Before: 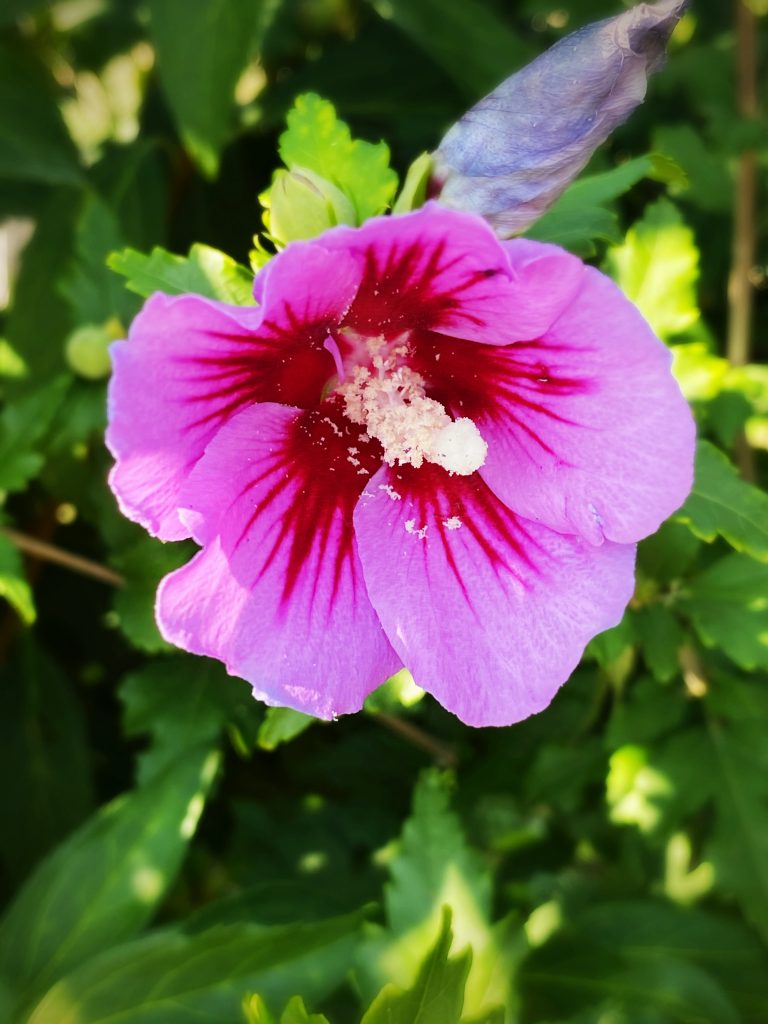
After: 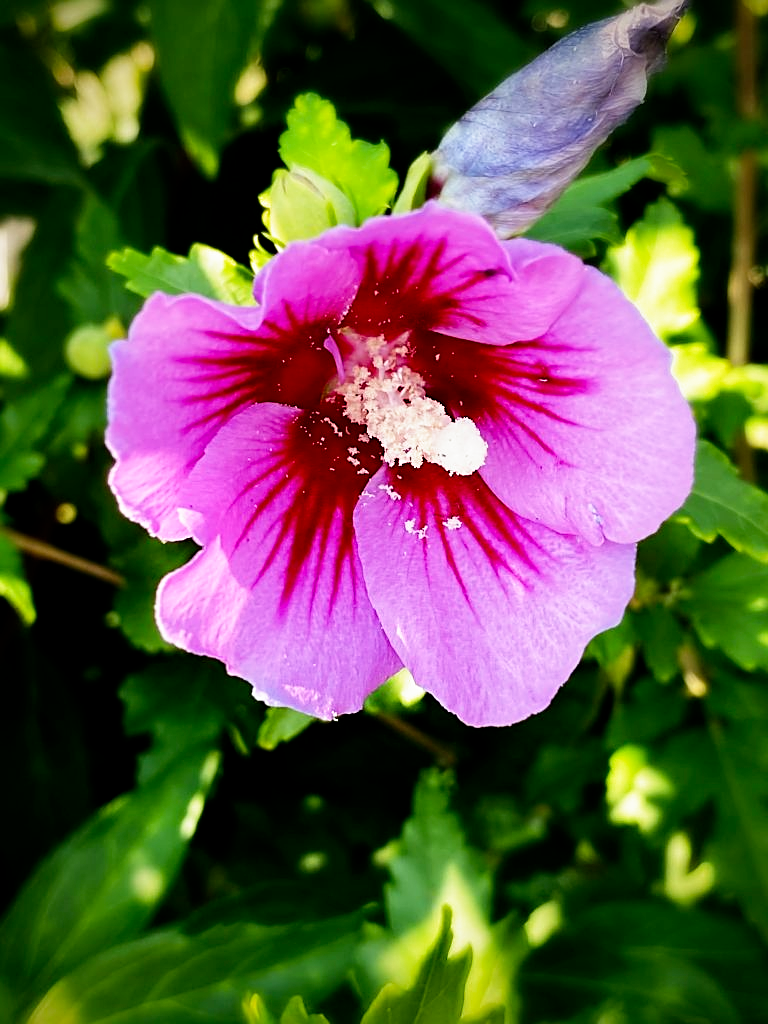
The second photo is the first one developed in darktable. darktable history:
sharpen: on, module defaults
filmic rgb: black relative exposure -8.7 EV, white relative exposure 2.7 EV, threshold 3 EV, target black luminance 0%, hardness 6.25, latitude 75%, contrast 1.325, highlights saturation mix -5%, preserve chrominance no, color science v5 (2021), iterations of high-quality reconstruction 0, enable highlight reconstruction true
